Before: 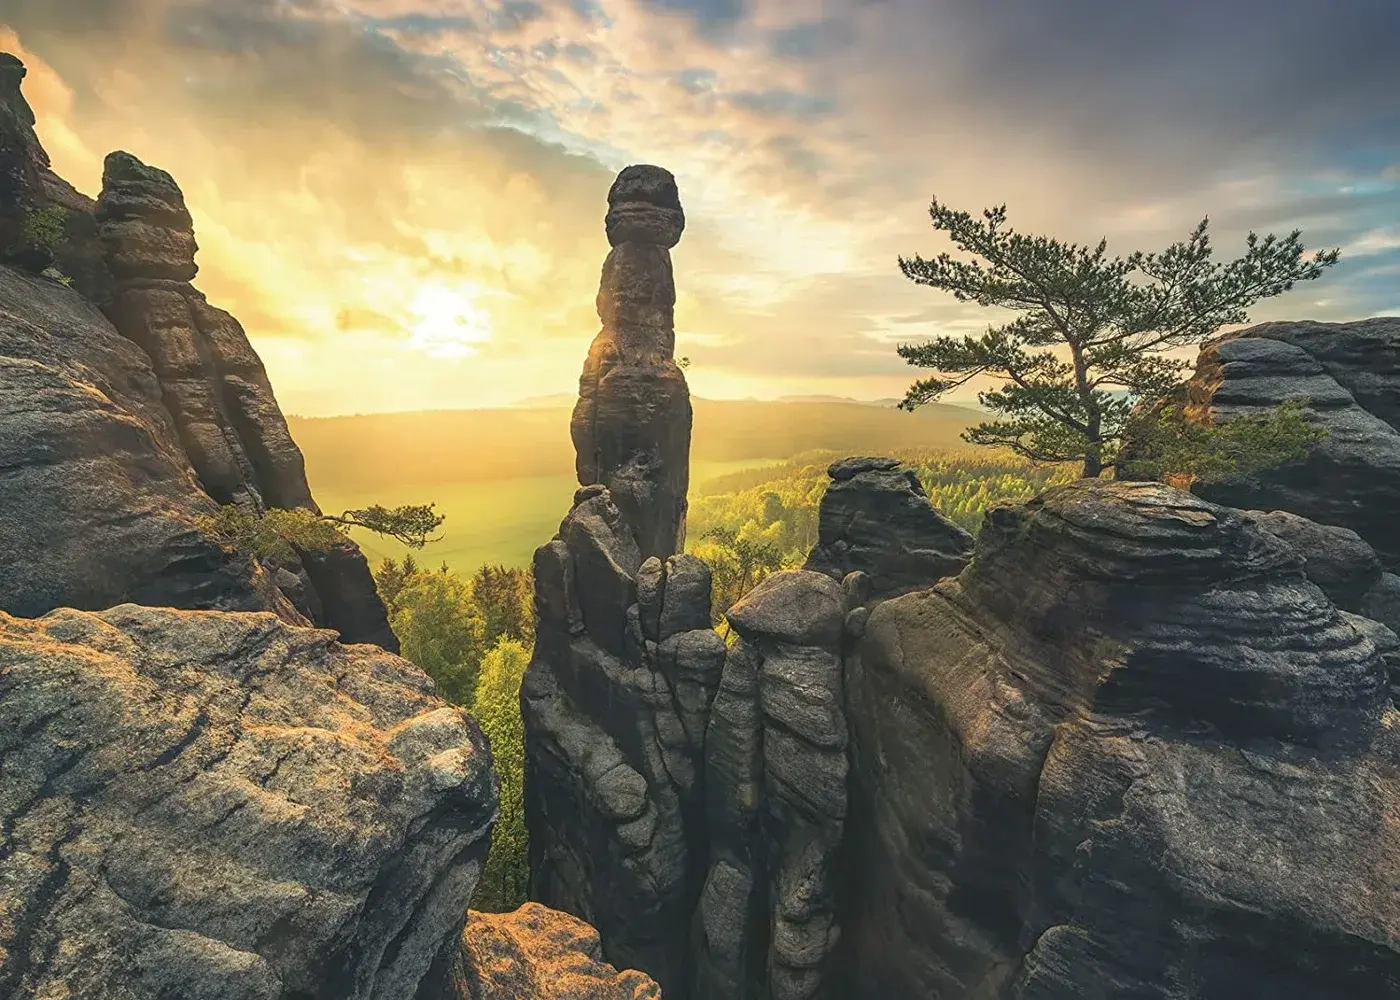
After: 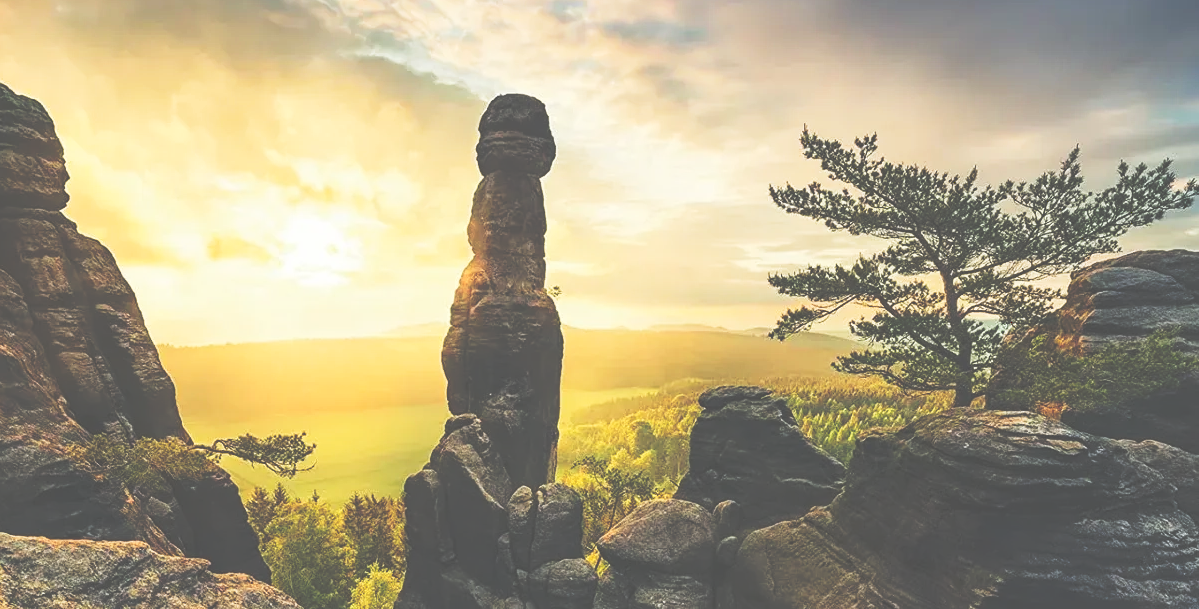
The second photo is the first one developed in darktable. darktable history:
tone curve: curves: ch0 [(0, 0) (0.003, 0.319) (0.011, 0.319) (0.025, 0.323) (0.044, 0.323) (0.069, 0.327) (0.1, 0.33) (0.136, 0.338) (0.177, 0.348) (0.224, 0.361) (0.277, 0.374) (0.335, 0.398) (0.399, 0.444) (0.468, 0.516) (0.543, 0.595) (0.623, 0.694) (0.709, 0.793) (0.801, 0.883) (0.898, 0.942) (1, 1)], preserve colors none
crop and rotate: left 9.258%, top 7.172%, right 5.028%, bottom 31.907%
